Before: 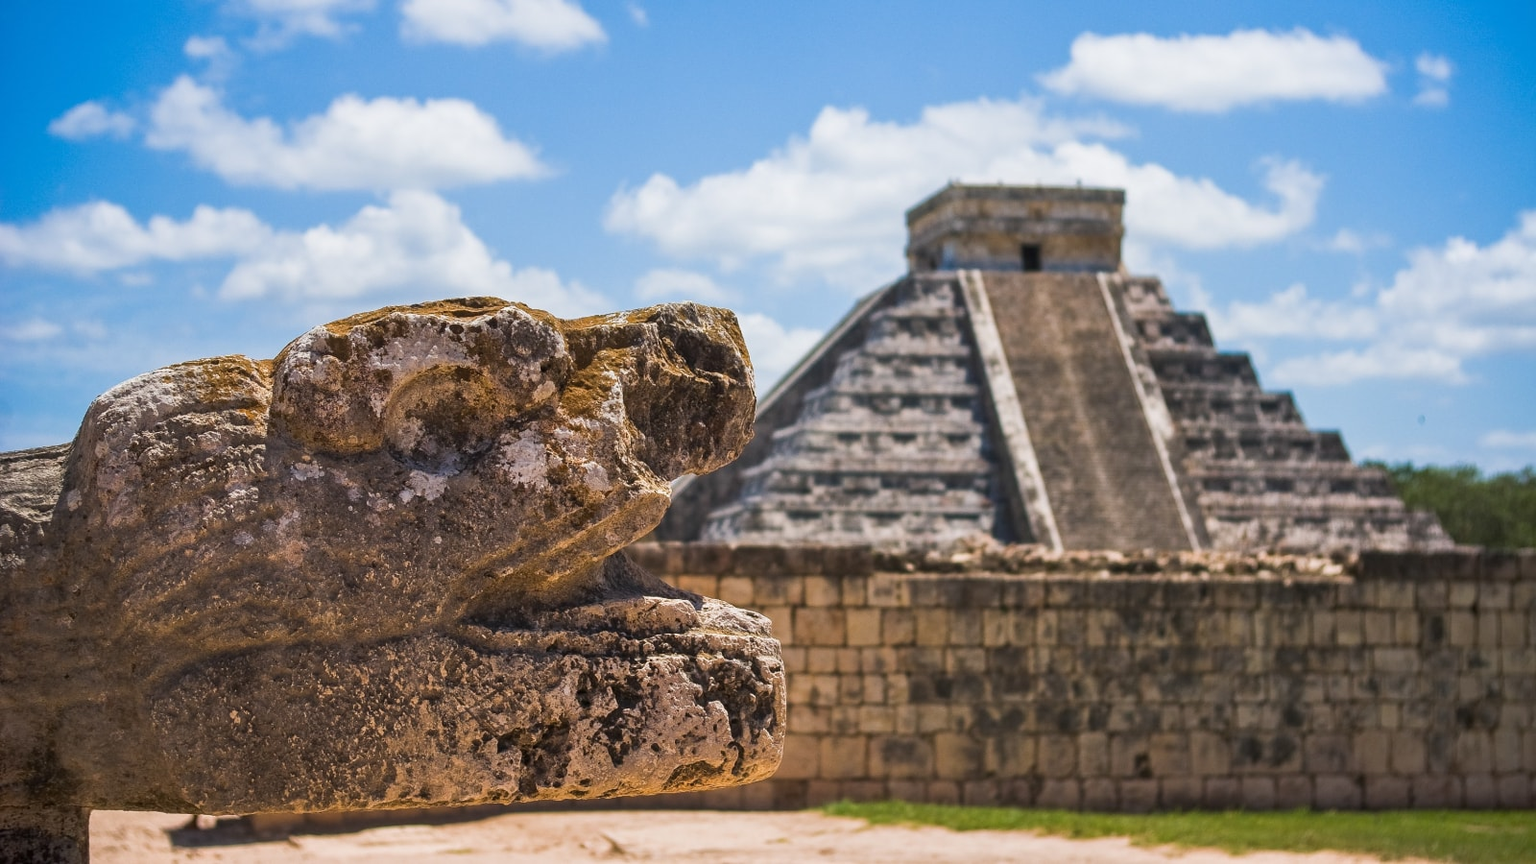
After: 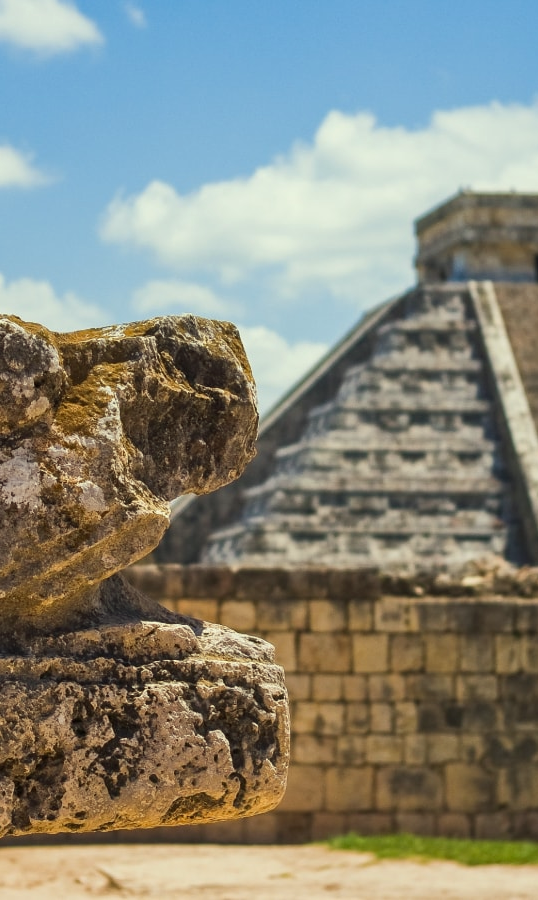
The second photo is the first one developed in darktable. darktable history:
tone equalizer: edges refinement/feathering 500, mask exposure compensation -1.57 EV, preserve details no
color correction: highlights a* -5.78, highlights b* 10.85
crop: left 33.073%, right 33.299%
